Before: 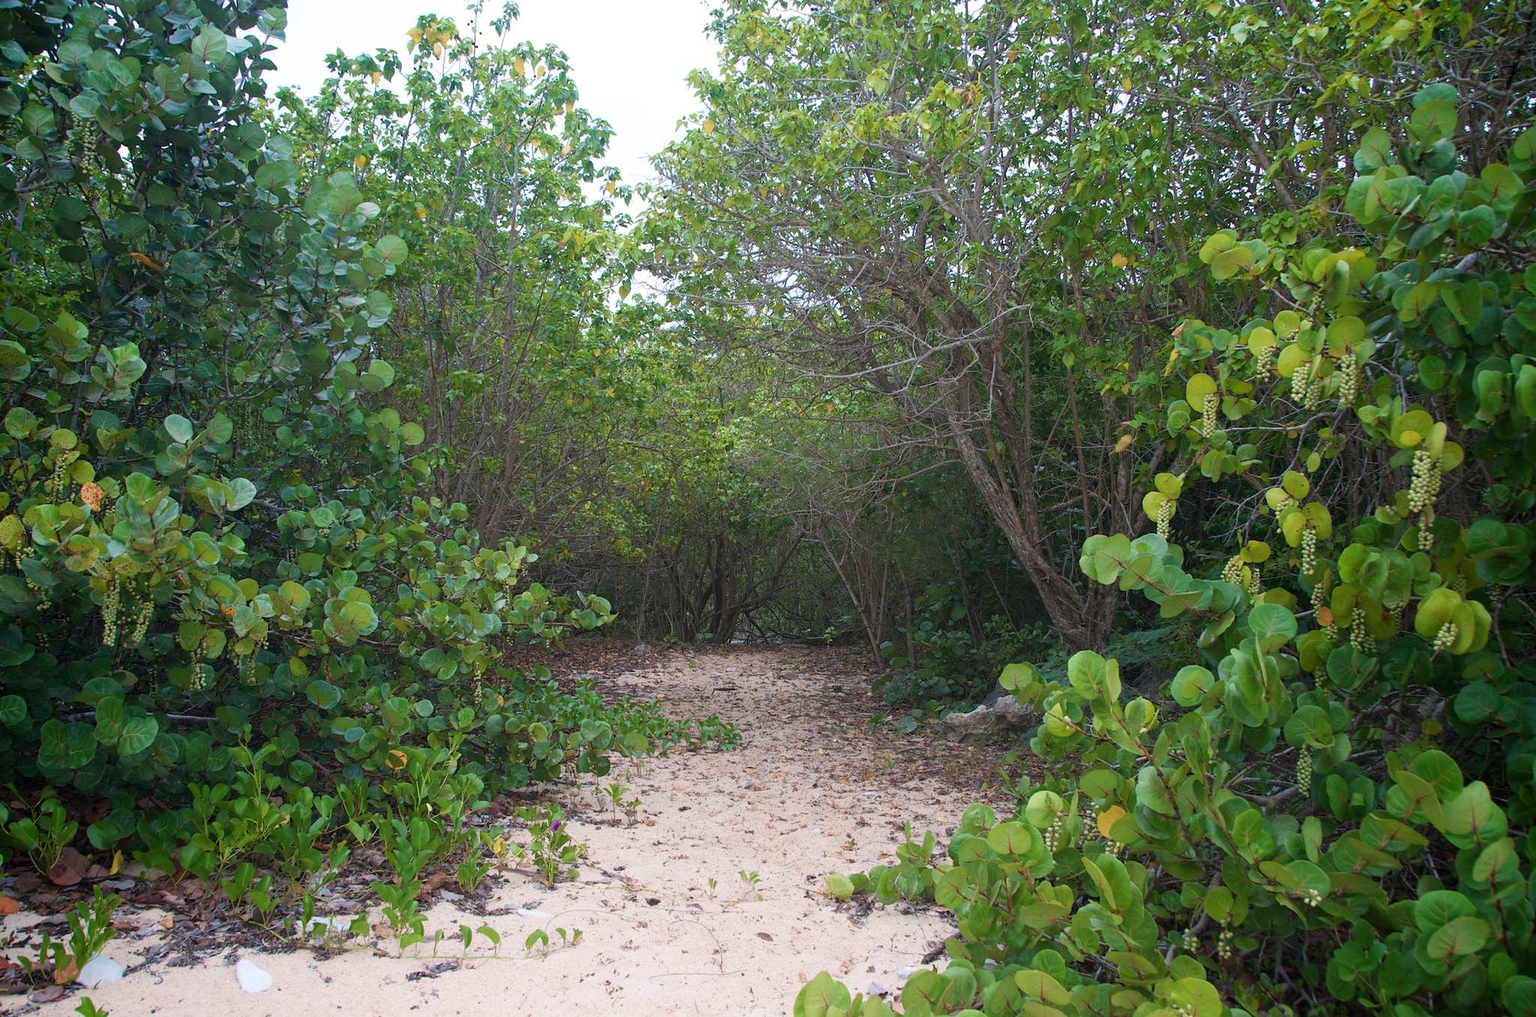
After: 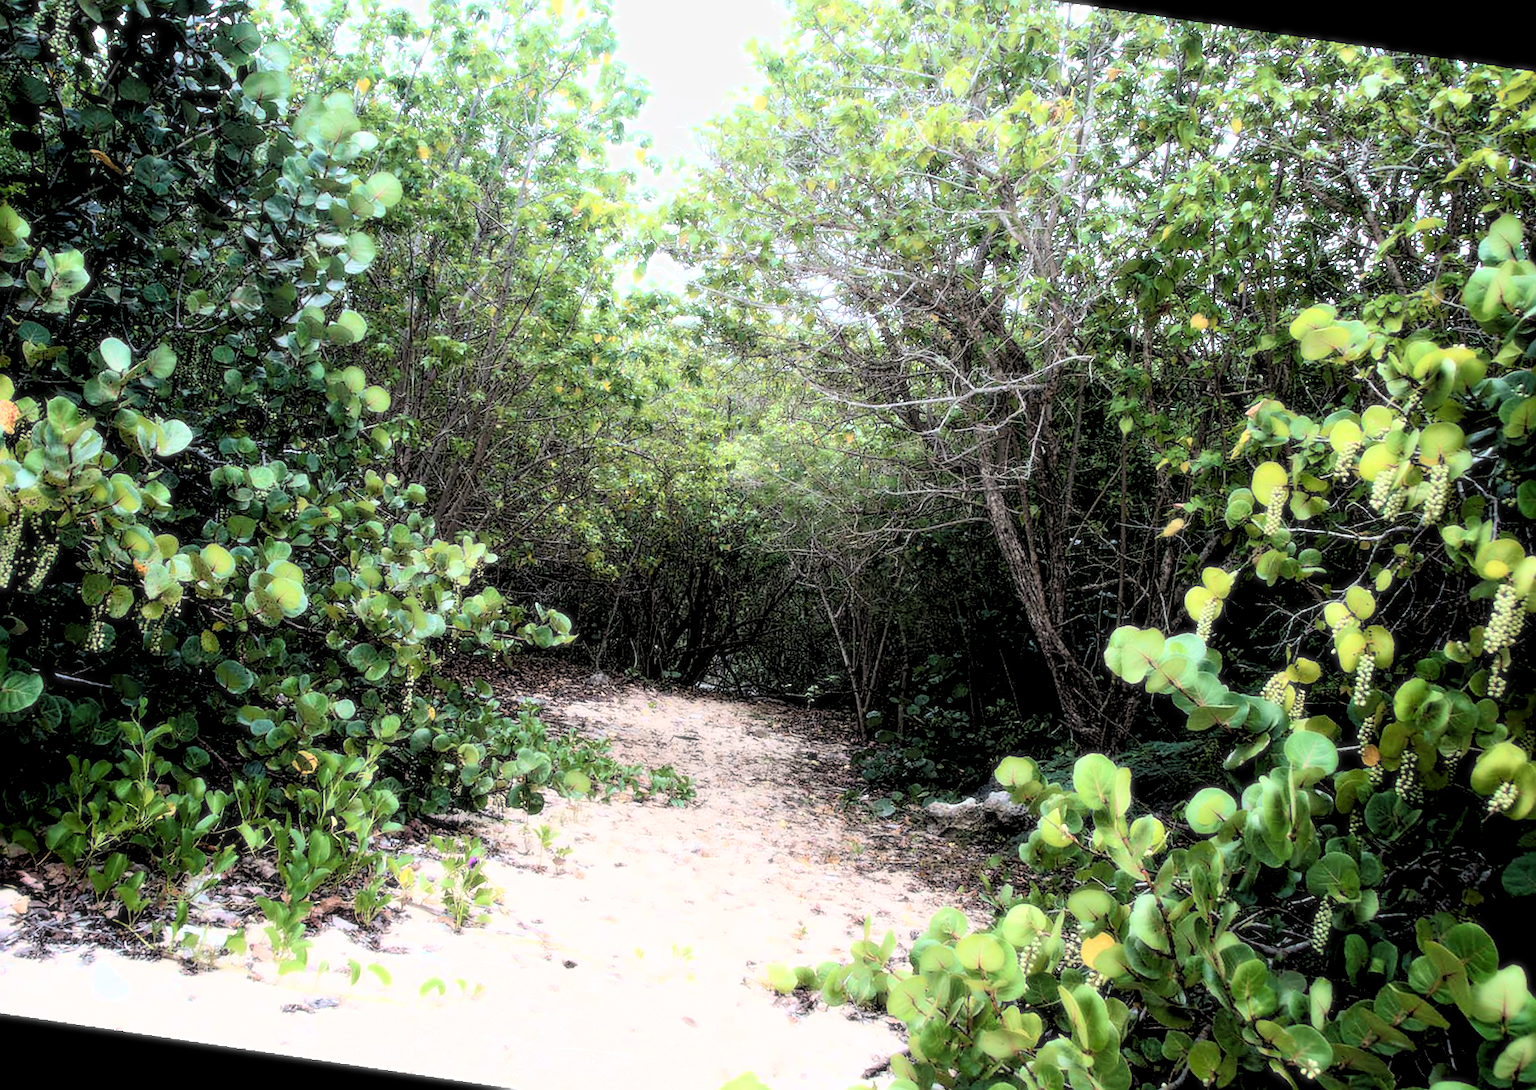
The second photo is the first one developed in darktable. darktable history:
rgb levels: levels [[0.029, 0.461, 0.922], [0, 0.5, 1], [0, 0.5, 1]]
crop and rotate: angle -3.27°, left 5.211%, top 5.211%, right 4.607%, bottom 4.607%
rotate and perspective: rotation 5.12°, automatic cropping off
bloom: size 0%, threshold 54.82%, strength 8.31%
sharpen: on, module defaults
tone equalizer: -8 EV -0.417 EV, -7 EV -0.389 EV, -6 EV -0.333 EV, -5 EV -0.222 EV, -3 EV 0.222 EV, -2 EV 0.333 EV, -1 EV 0.389 EV, +0 EV 0.417 EV, edges refinement/feathering 500, mask exposure compensation -1.57 EV, preserve details no
